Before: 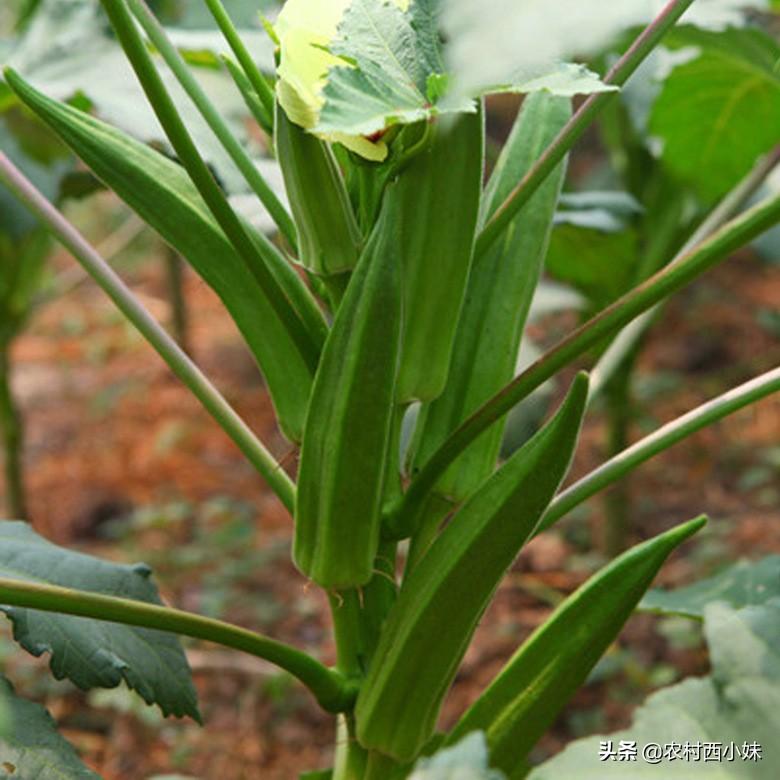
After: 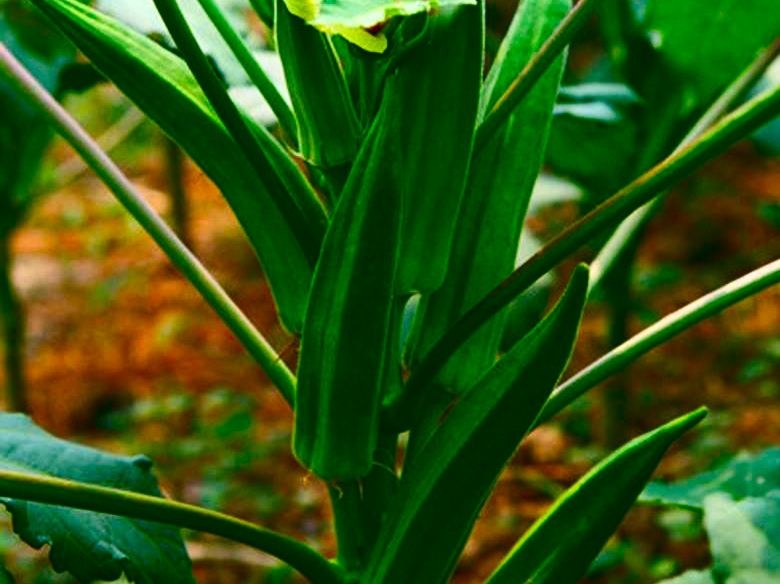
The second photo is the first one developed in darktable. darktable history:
exposure: exposure 0.216 EV, compensate highlight preservation false
contrast brightness saturation: contrast 0.218, brightness -0.193, saturation 0.245
color balance rgb: power › chroma 2.175%, power › hue 165.23°, perceptual saturation grading › global saturation 13.85%, perceptual saturation grading › highlights -25.49%, perceptual saturation grading › shadows 29.734%, global vibrance 59.206%
crop: top 13.974%, bottom 11.135%
